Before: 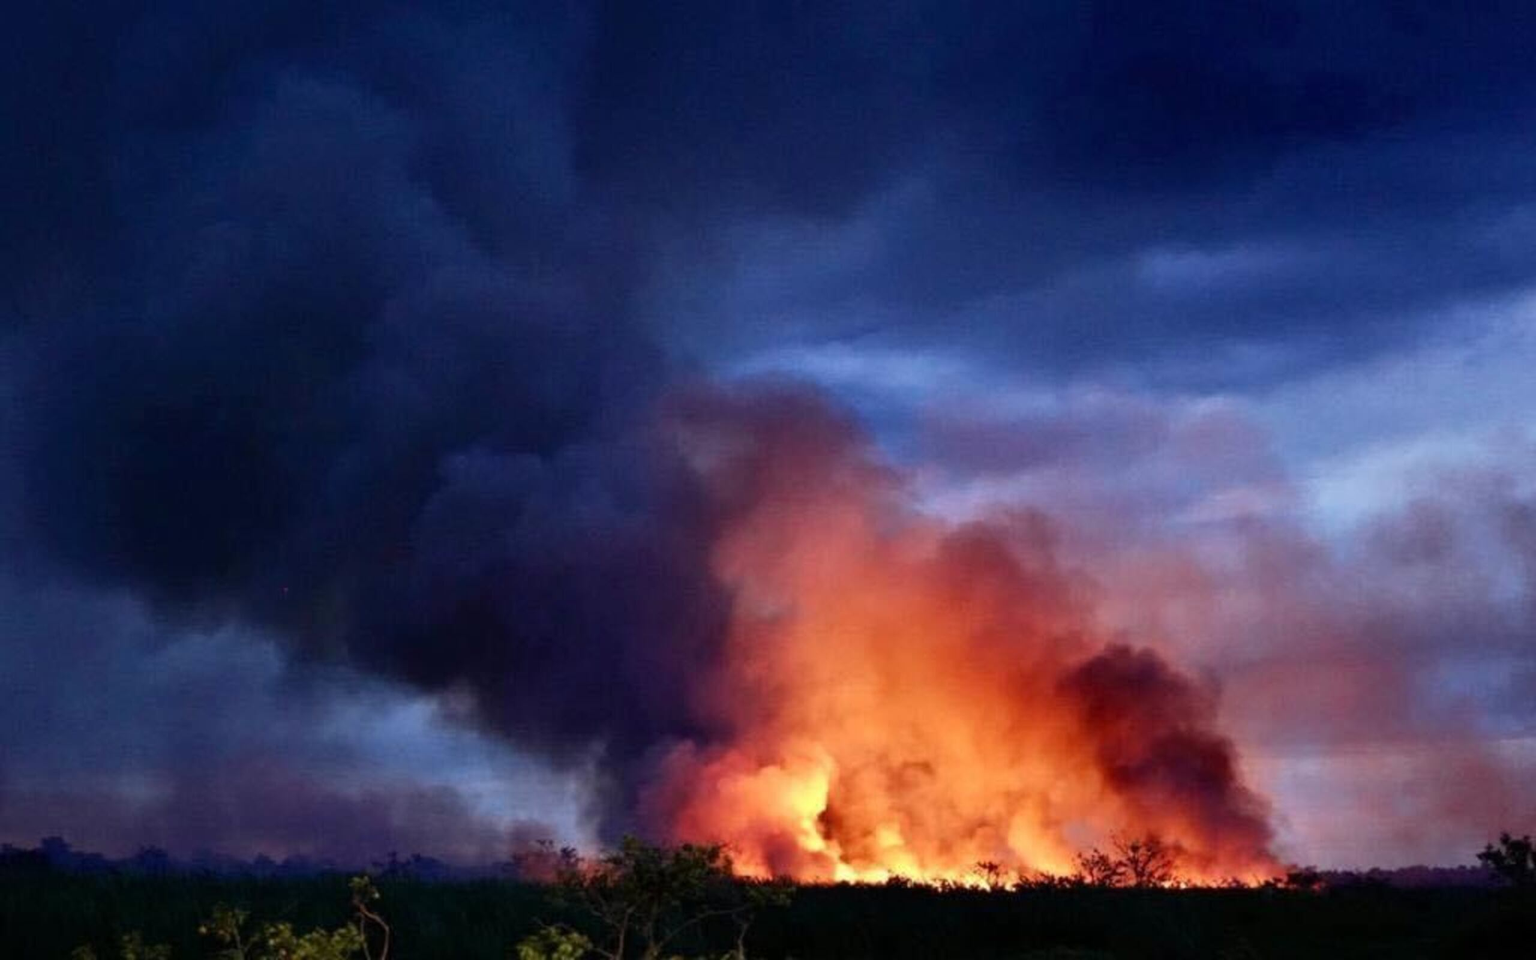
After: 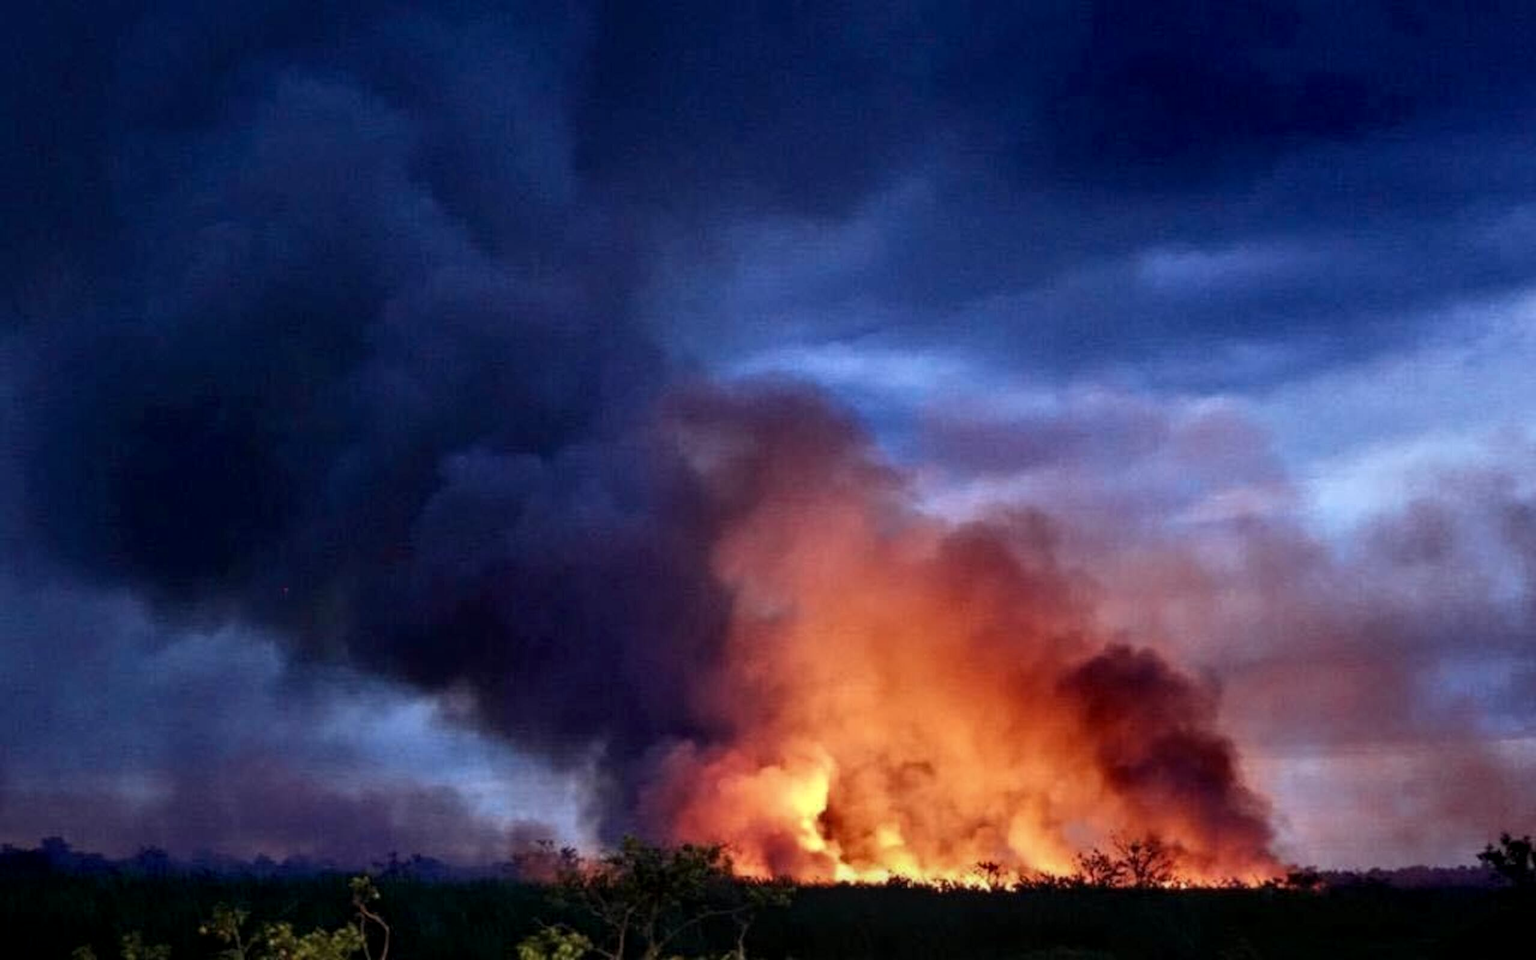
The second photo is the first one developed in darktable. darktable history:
local contrast: on, module defaults
color zones: curves: ch0 [(0.068, 0.464) (0.25, 0.5) (0.48, 0.508) (0.75, 0.536) (0.886, 0.476) (0.967, 0.456)]; ch1 [(0.066, 0.456) (0.25, 0.5) (0.616, 0.508) (0.746, 0.56) (0.934, 0.444)]
